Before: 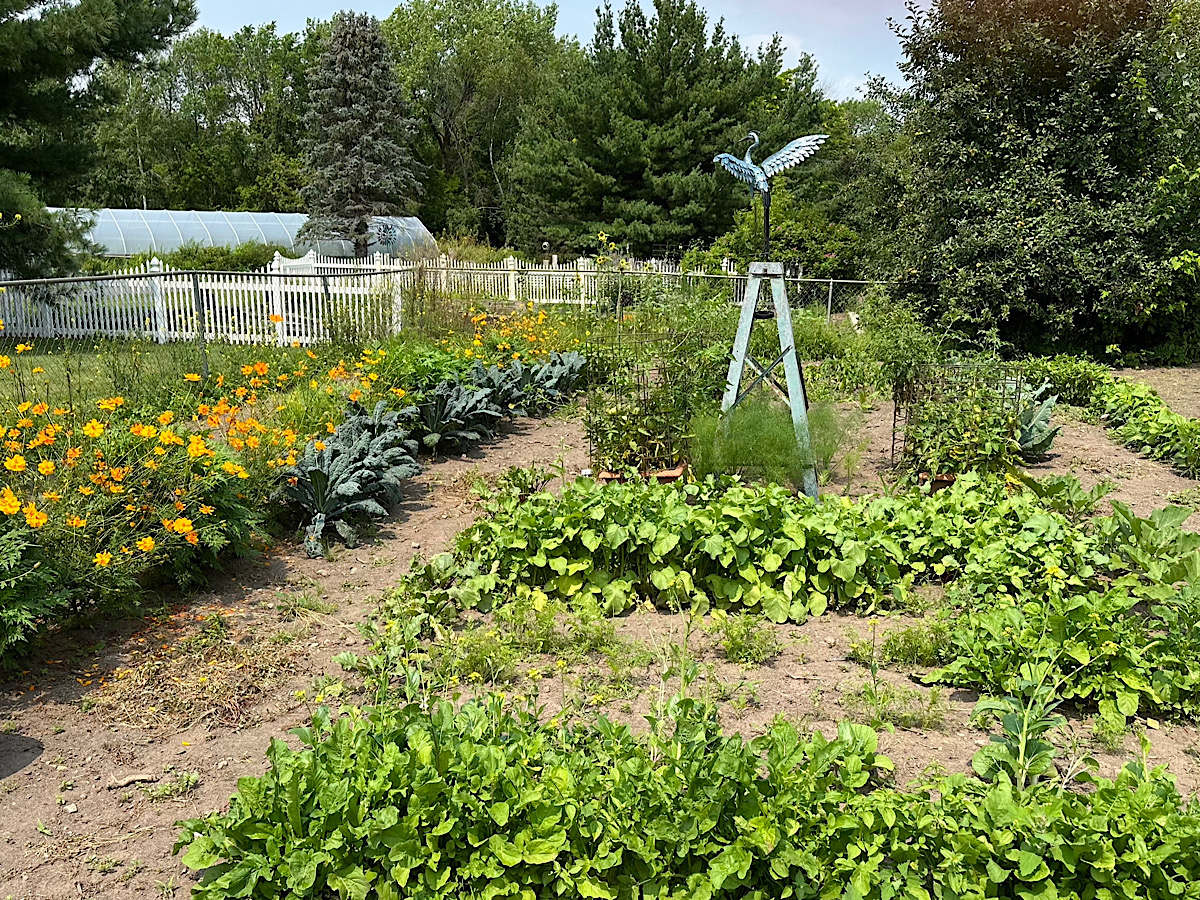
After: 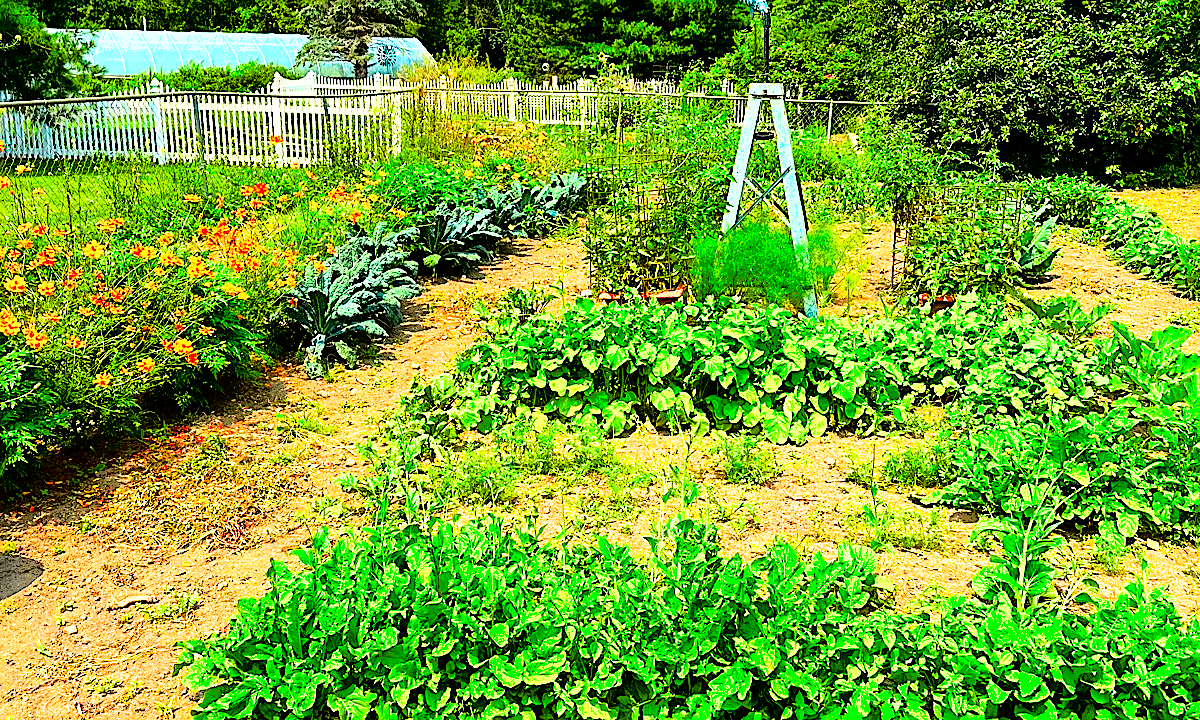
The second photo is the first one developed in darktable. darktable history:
tone curve: curves: ch0 [(0.003, 0) (0.066, 0.017) (0.163, 0.09) (0.264, 0.238) (0.395, 0.421) (0.517, 0.56) (0.688, 0.743) (0.791, 0.814) (1, 1)]; ch1 [(0, 0) (0.164, 0.115) (0.337, 0.332) (0.39, 0.398) (0.464, 0.461) (0.501, 0.5) (0.507, 0.503) (0.534, 0.537) (0.577, 0.59) (0.652, 0.681) (0.733, 0.749) (0.811, 0.796) (1, 1)]; ch2 [(0, 0) (0.337, 0.382) (0.464, 0.476) (0.501, 0.502) (0.527, 0.54) (0.551, 0.565) (0.6, 0.59) (0.687, 0.675) (1, 1)], color space Lab, independent channels, preserve colors none
crop and rotate: top 19.998%
color correction: saturation 1.8
color balance rgb: linear chroma grading › shadows -2.2%, linear chroma grading › highlights -15%, linear chroma grading › global chroma -10%, linear chroma grading › mid-tones -10%, perceptual saturation grading › global saturation 45%, perceptual saturation grading › highlights -50%, perceptual saturation grading › shadows 30%, perceptual brilliance grading › global brilliance 18%, global vibrance 45%
sharpen: on, module defaults
shadows and highlights: shadows 40, highlights -60
rgb curve: curves: ch0 [(0, 0) (0.21, 0.15) (0.24, 0.21) (0.5, 0.75) (0.75, 0.96) (0.89, 0.99) (1, 1)]; ch1 [(0, 0.02) (0.21, 0.13) (0.25, 0.2) (0.5, 0.67) (0.75, 0.9) (0.89, 0.97) (1, 1)]; ch2 [(0, 0.02) (0.21, 0.13) (0.25, 0.2) (0.5, 0.67) (0.75, 0.9) (0.89, 0.97) (1, 1)], compensate middle gray true
